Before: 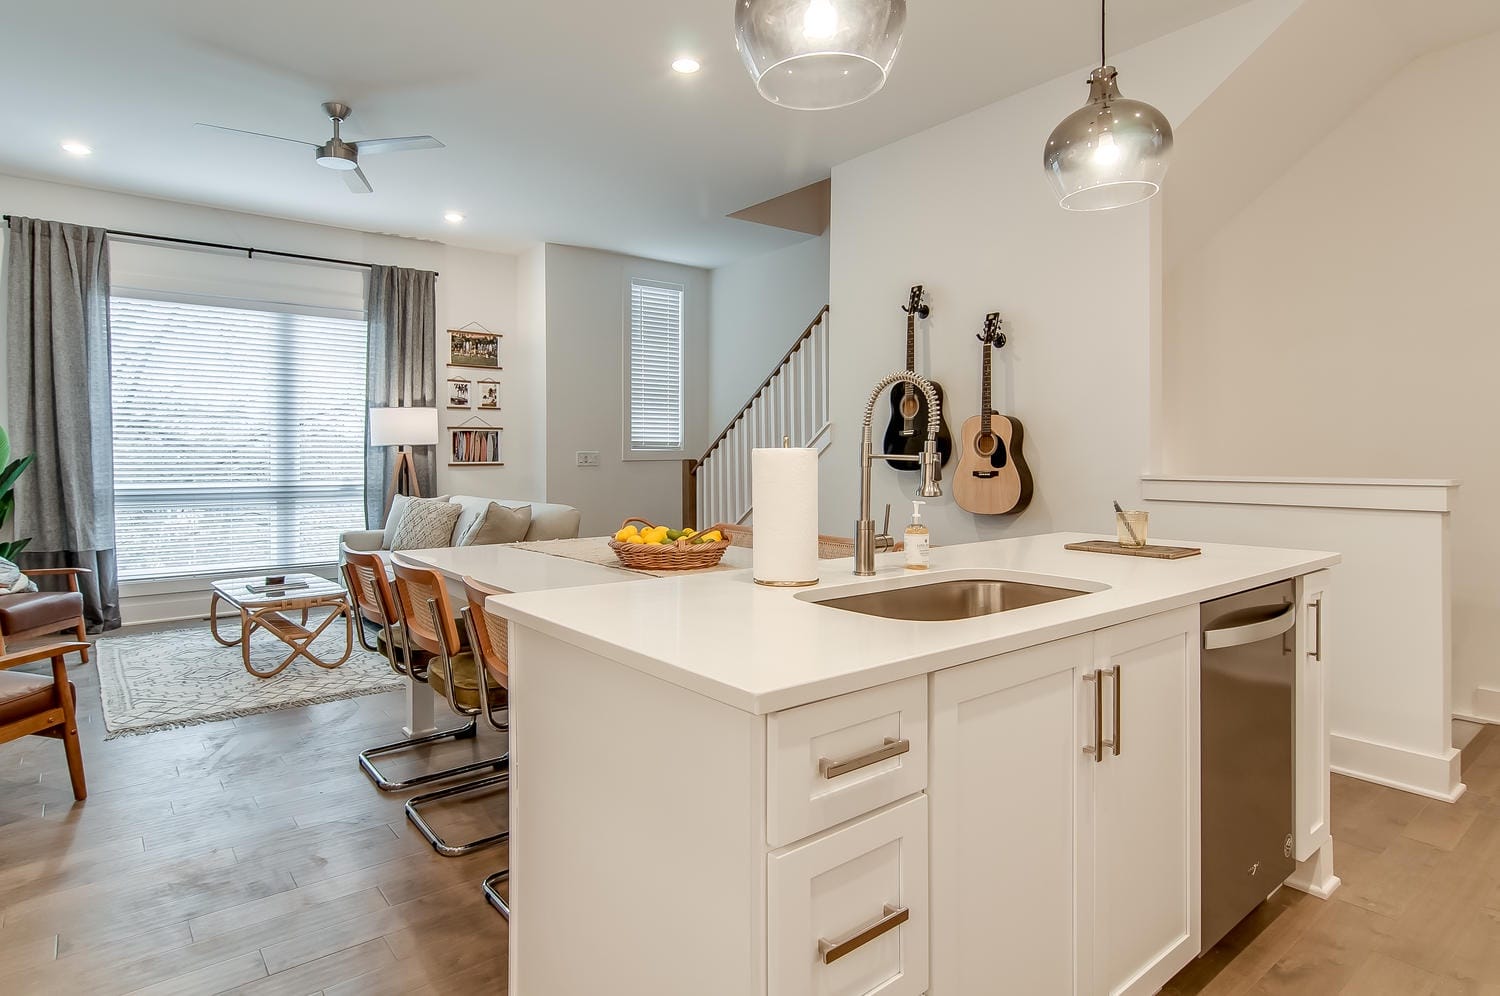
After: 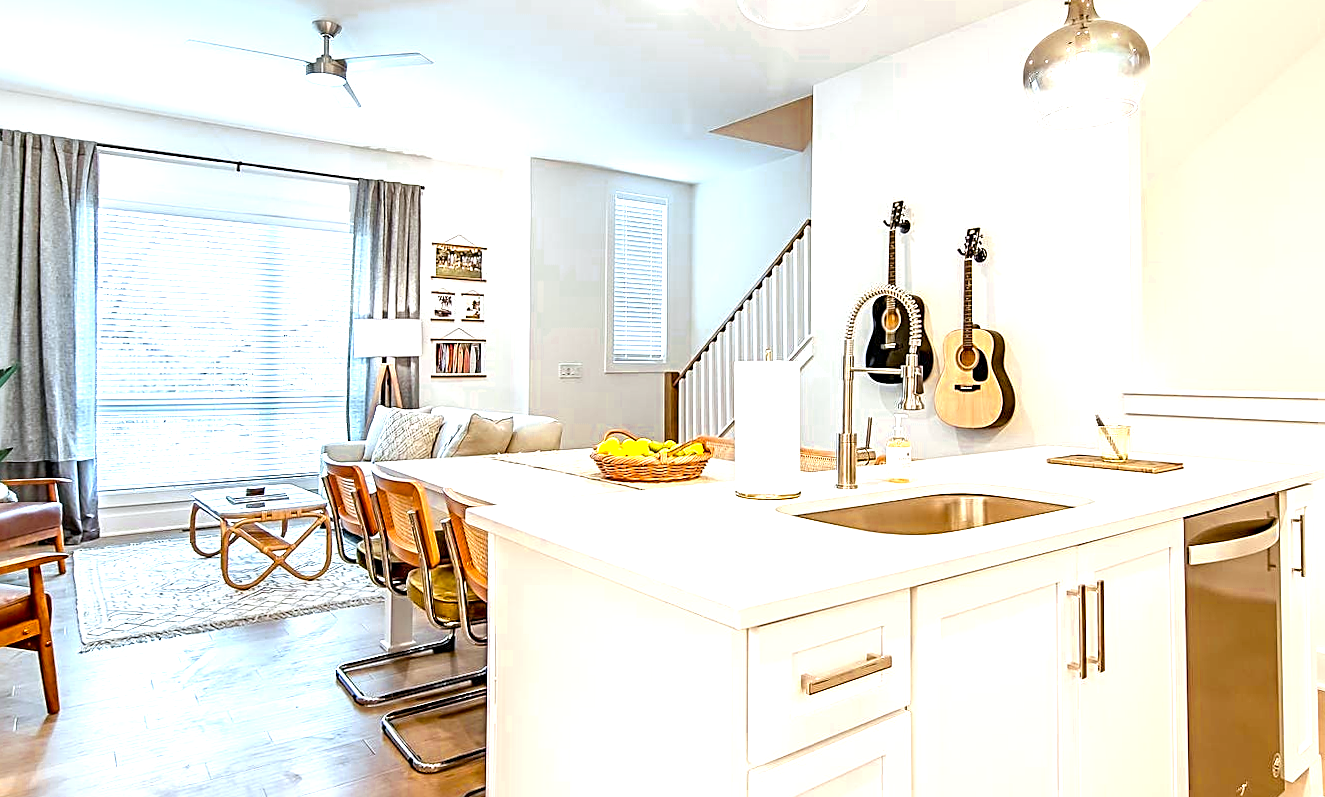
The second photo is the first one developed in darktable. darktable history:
crop: top 7.49%, right 9.717%, bottom 11.943%
rotate and perspective: rotation 0.226°, lens shift (vertical) -0.042, crop left 0.023, crop right 0.982, crop top 0.006, crop bottom 0.994
white balance: red 0.967, blue 1.049
exposure: black level correction 0, exposure 1.1 EV, compensate exposure bias true, compensate highlight preservation false
color zones: curves: ch0 [(0.004, 0.305) (0.261, 0.623) (0.389, 0.399) (0.708, 0.571) (0.947, 0.34)]; ch1 [(0.025, 0.645) (0.229, 0.584) (0.326, 0.551) (0.484, 0.262) (0.757, 0.643)]
color balance rgb: perceptual saturation grading › global saturation 25%, global vibrance 20%
sharpen: radius 2.584, amount 0.688
